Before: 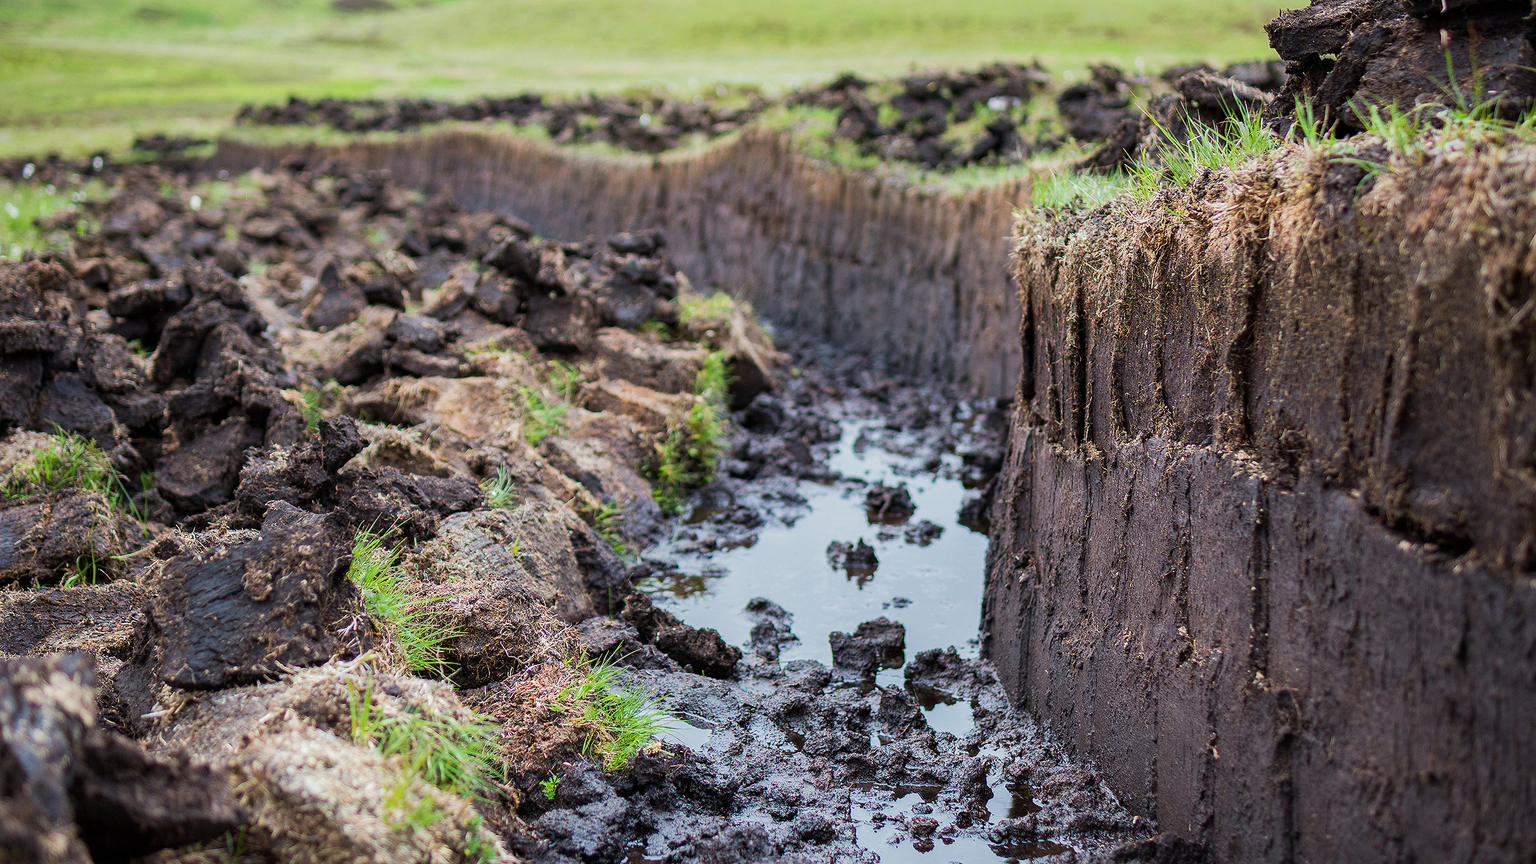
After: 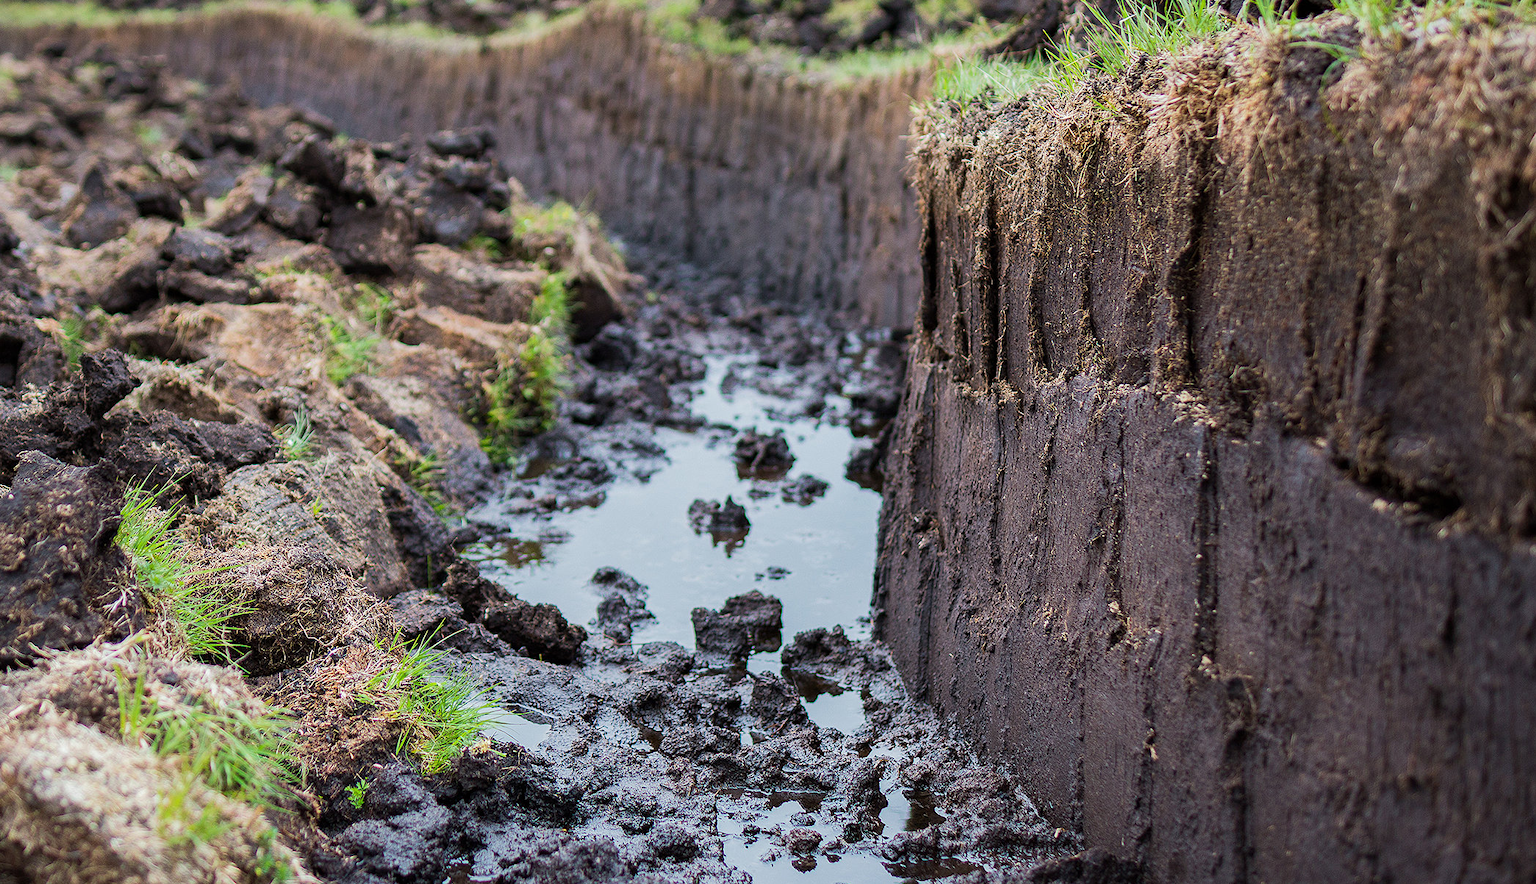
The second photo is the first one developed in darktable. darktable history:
crop: left 16.388%, top 14.309%
